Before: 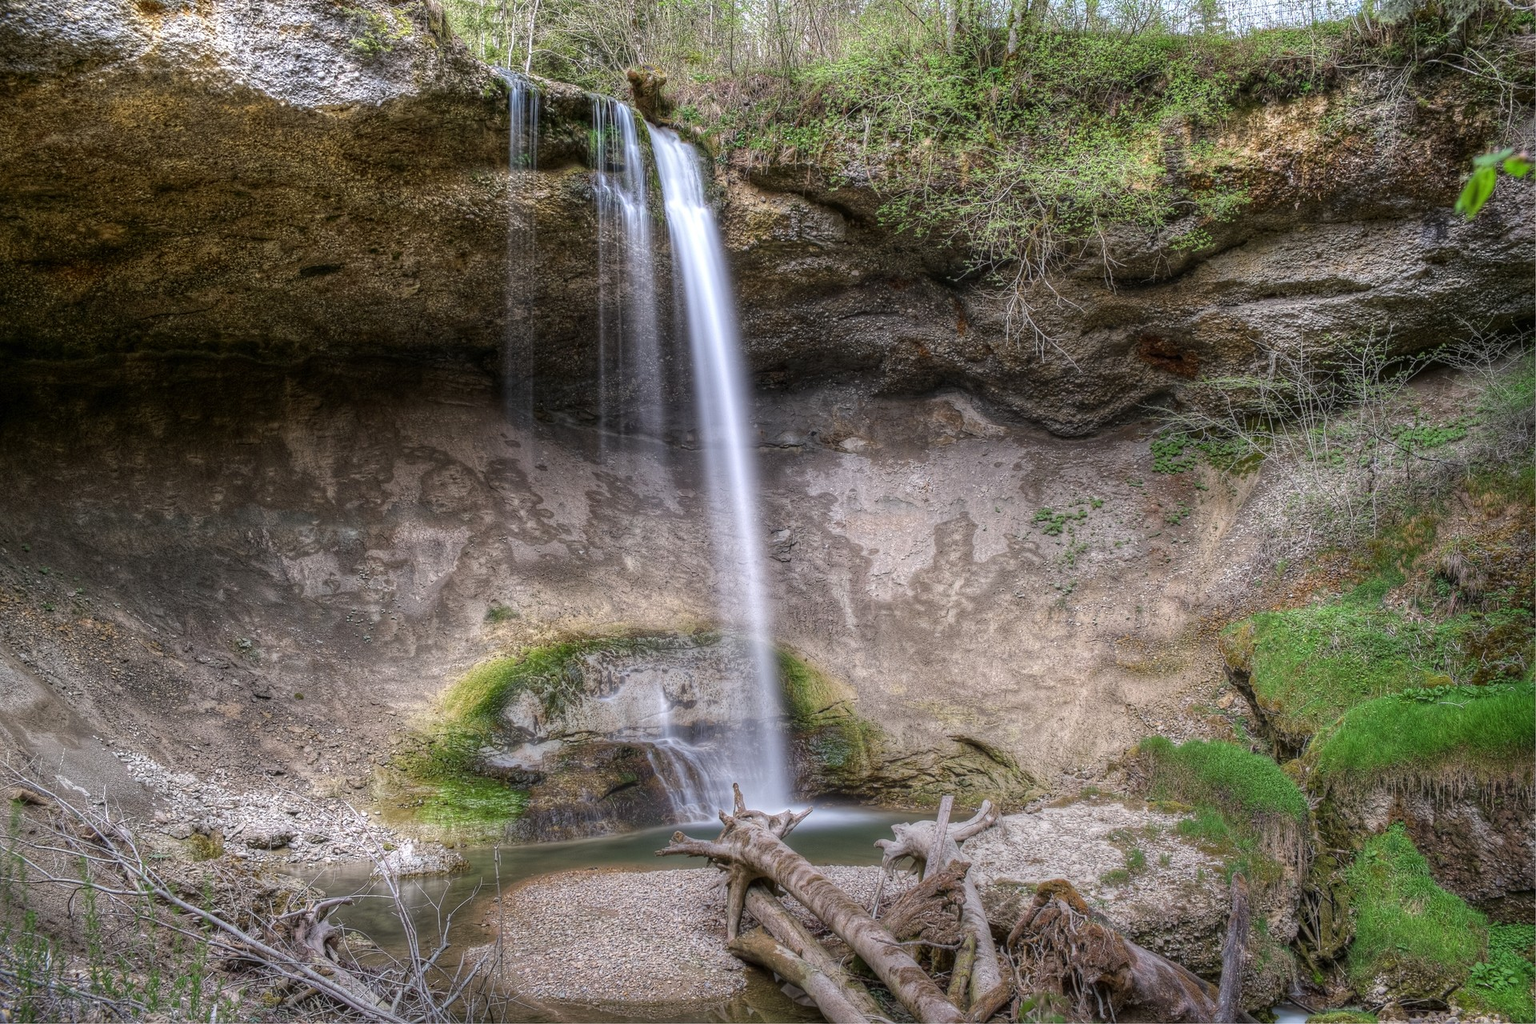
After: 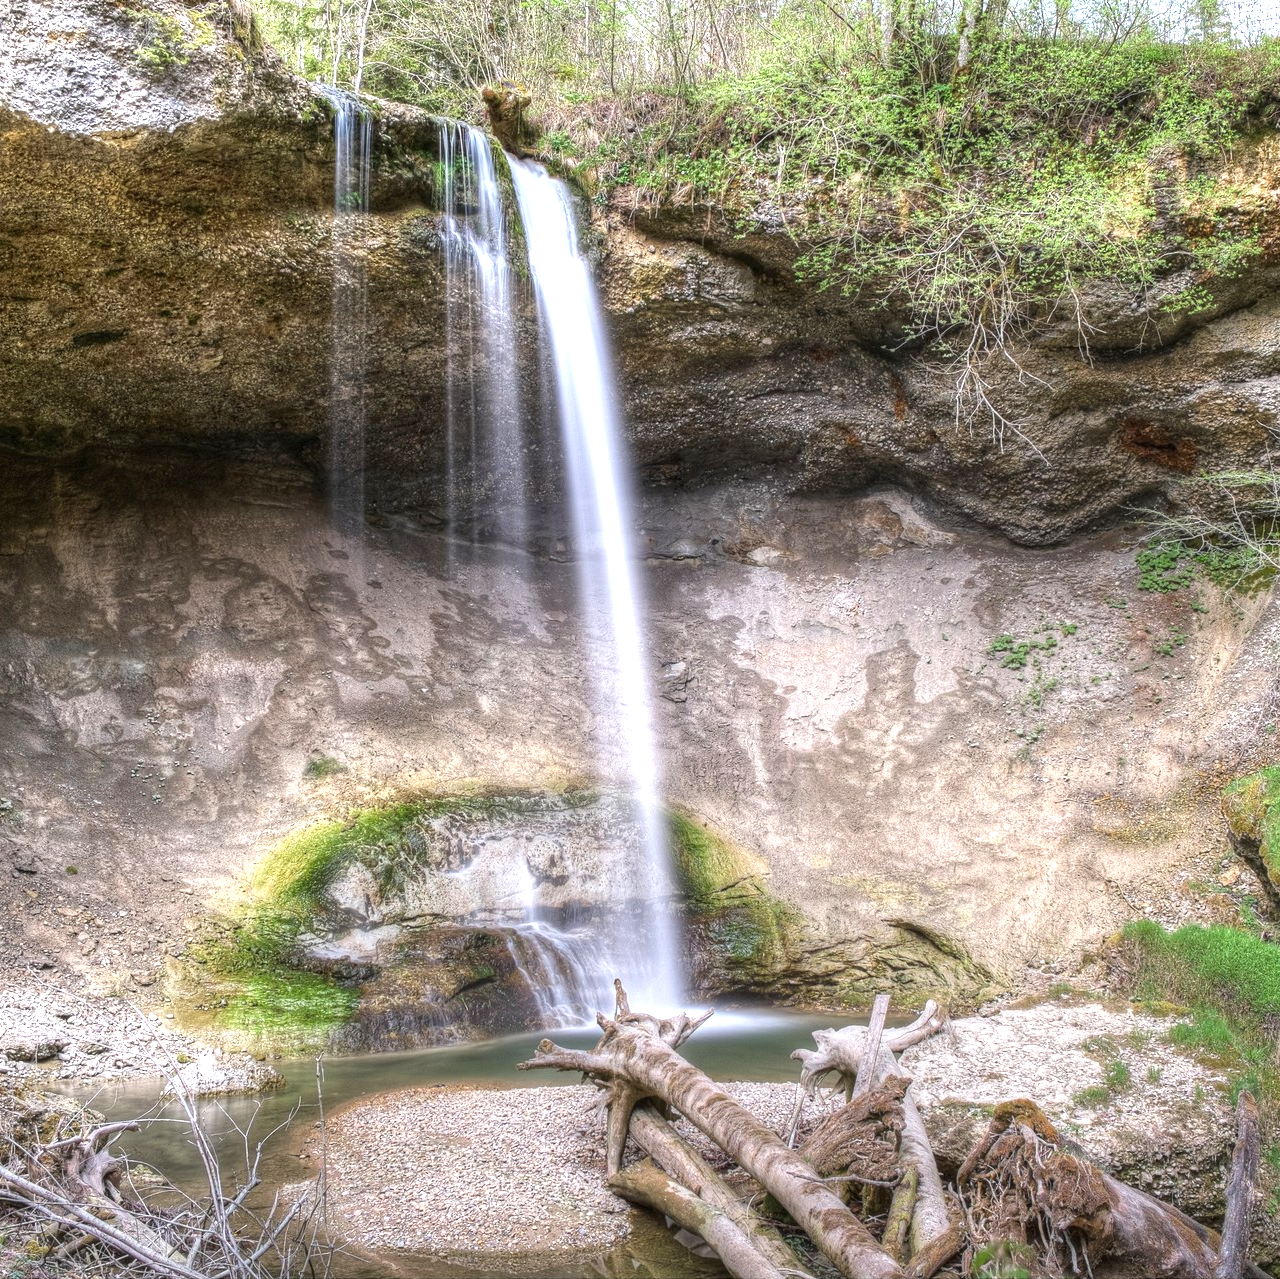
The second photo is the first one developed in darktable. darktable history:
crop and rotate: left 15.754%, right 17.579%
exposure: black level correction -0.001, exposure 0.9 EV, compensate exposure bias true, compensate highlight preservation false
